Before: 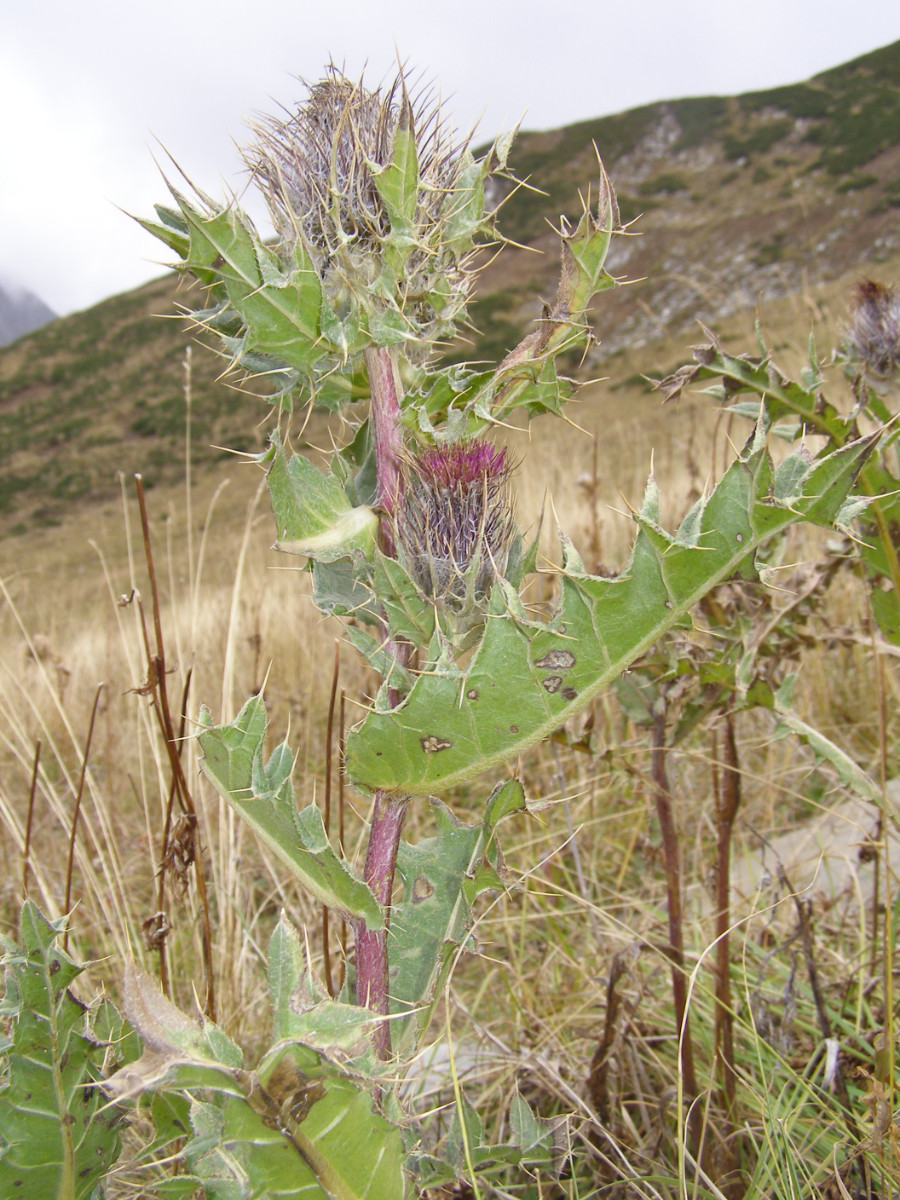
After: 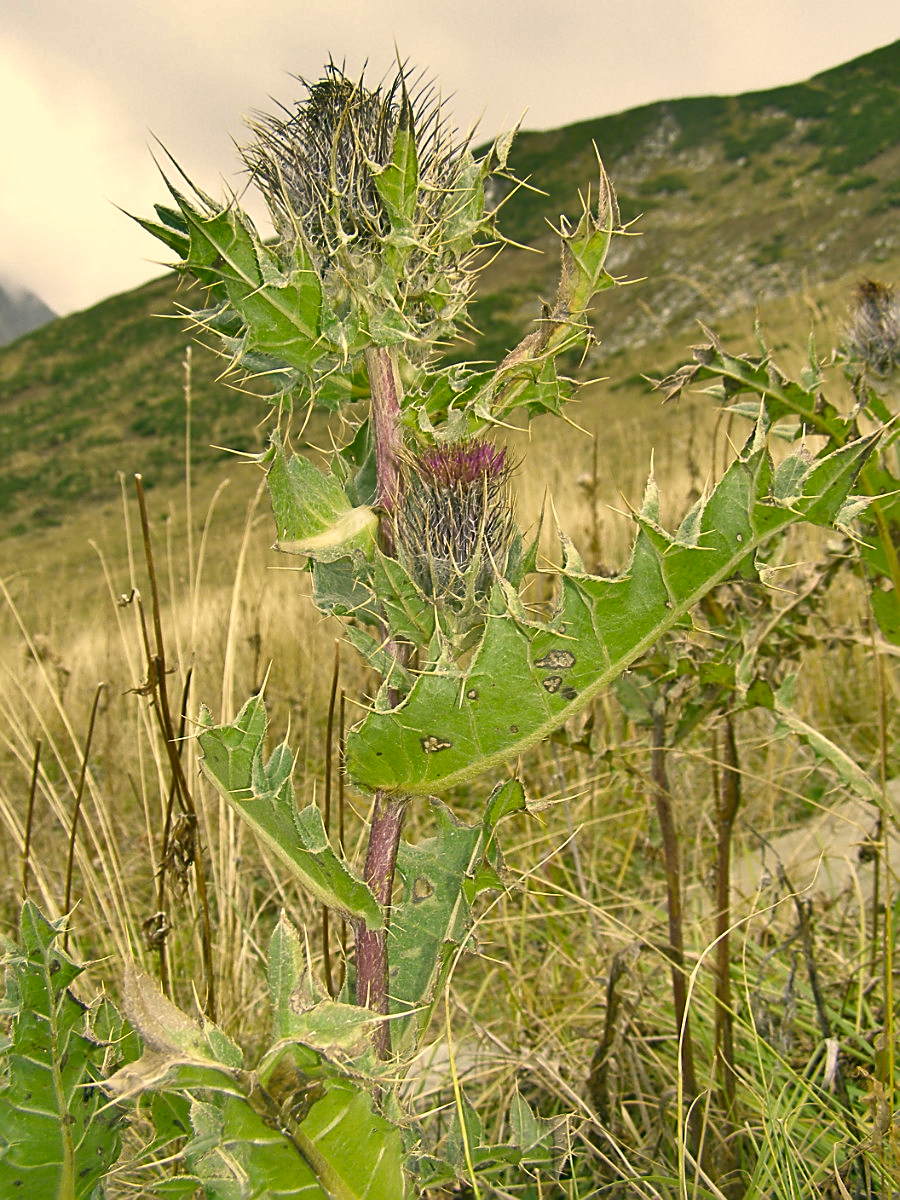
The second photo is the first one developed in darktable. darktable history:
tone equalizer: on, module defaults
sharpen: amount 0.734
shadows and highlights: radius 106.55, shadows 45.17, highlights -67.56, low approximation 0.01, soften with gaussian
color correction: highlights a* 5.12, highlights b* 24.7, shadows a* -15.87, shadows b* 4.05
